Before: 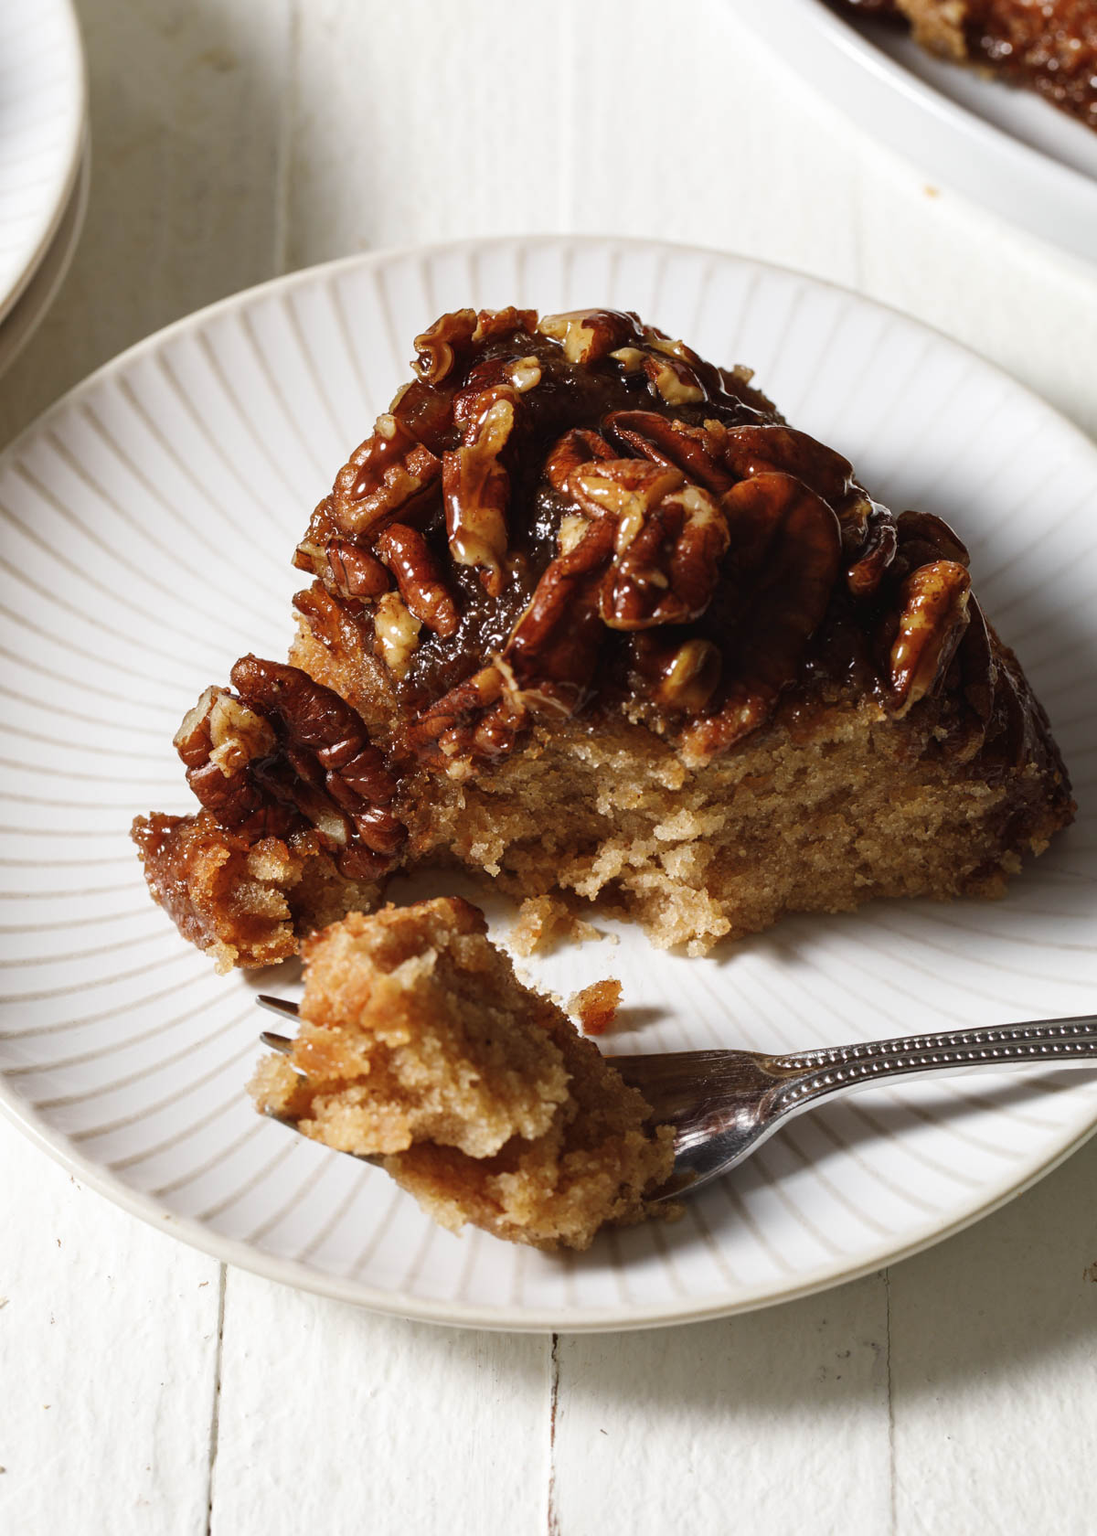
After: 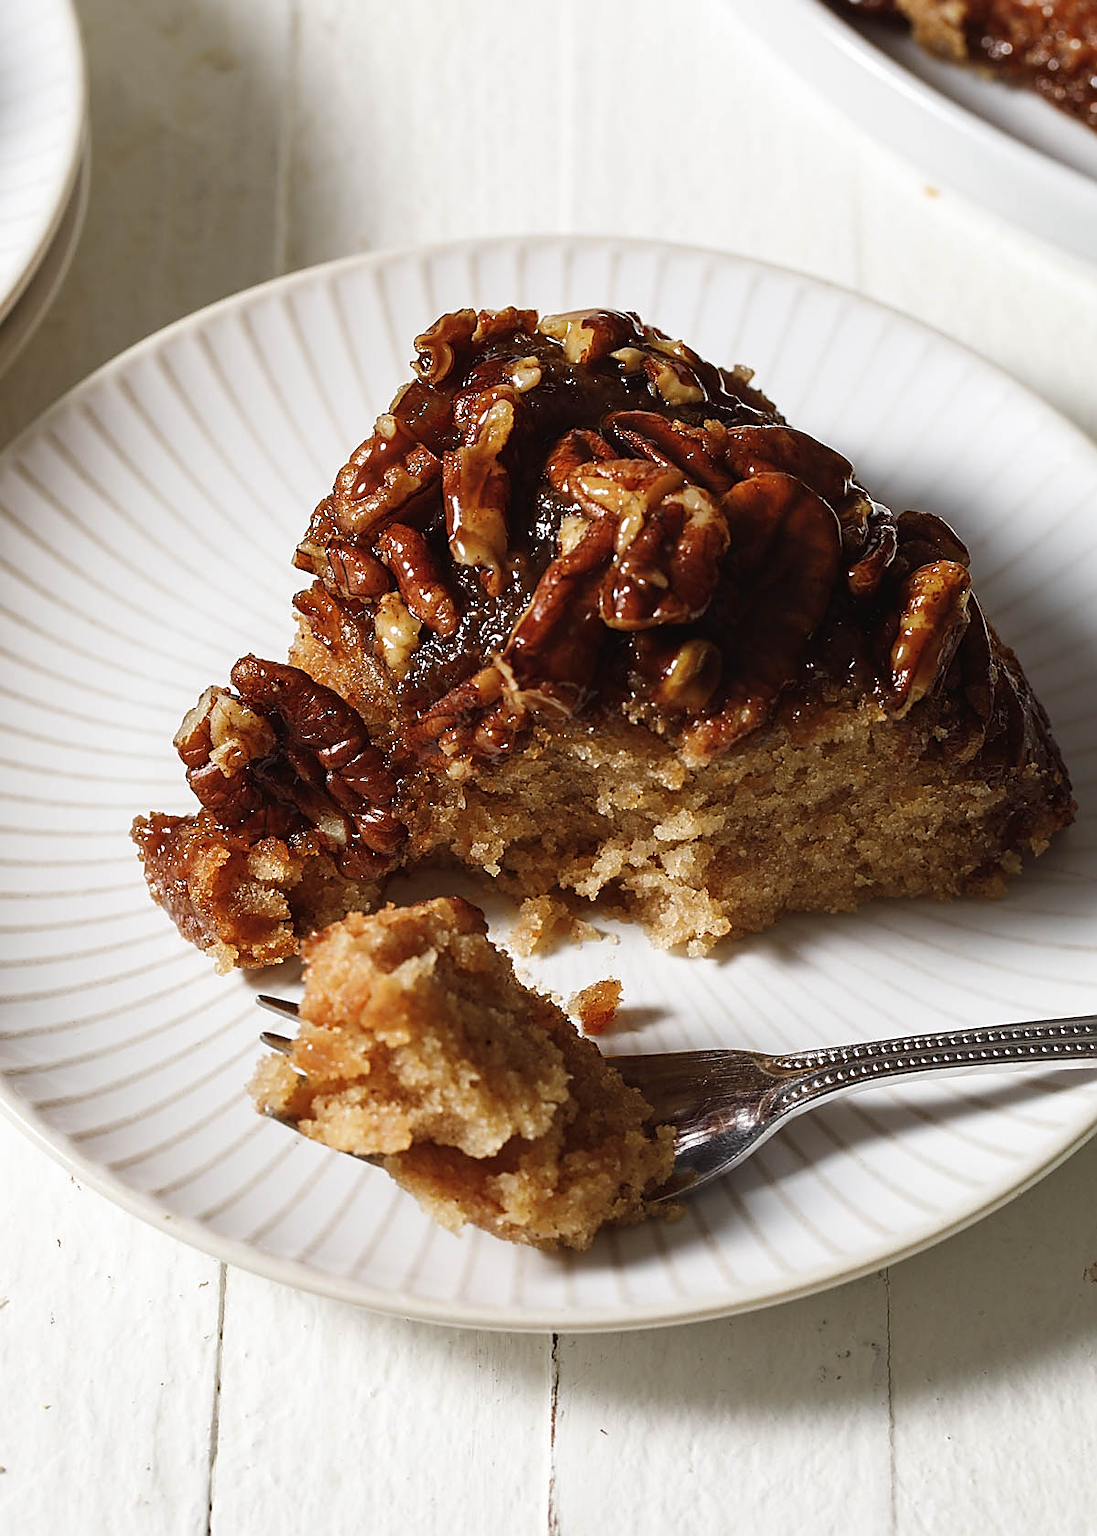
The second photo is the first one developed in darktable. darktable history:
sharpen: radius 1.399, amount 1.246, threshold 0.728
